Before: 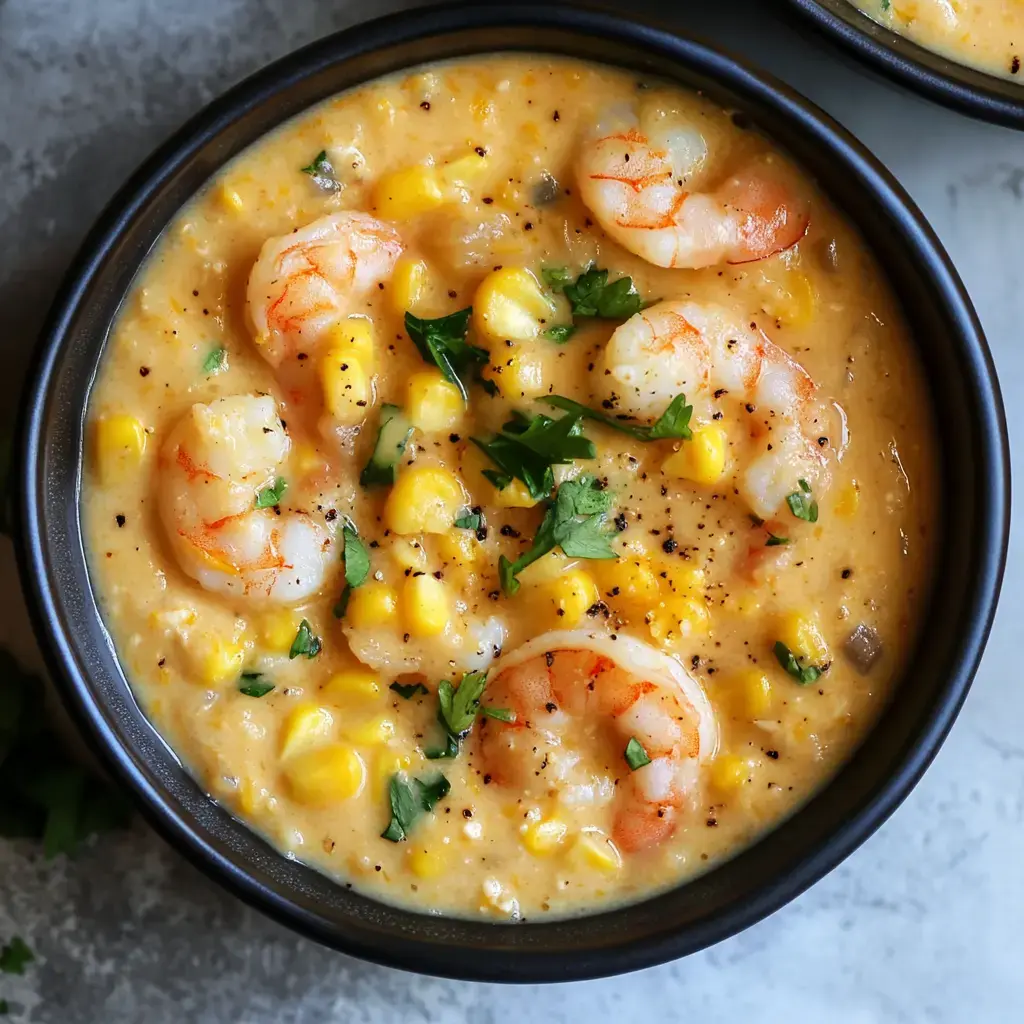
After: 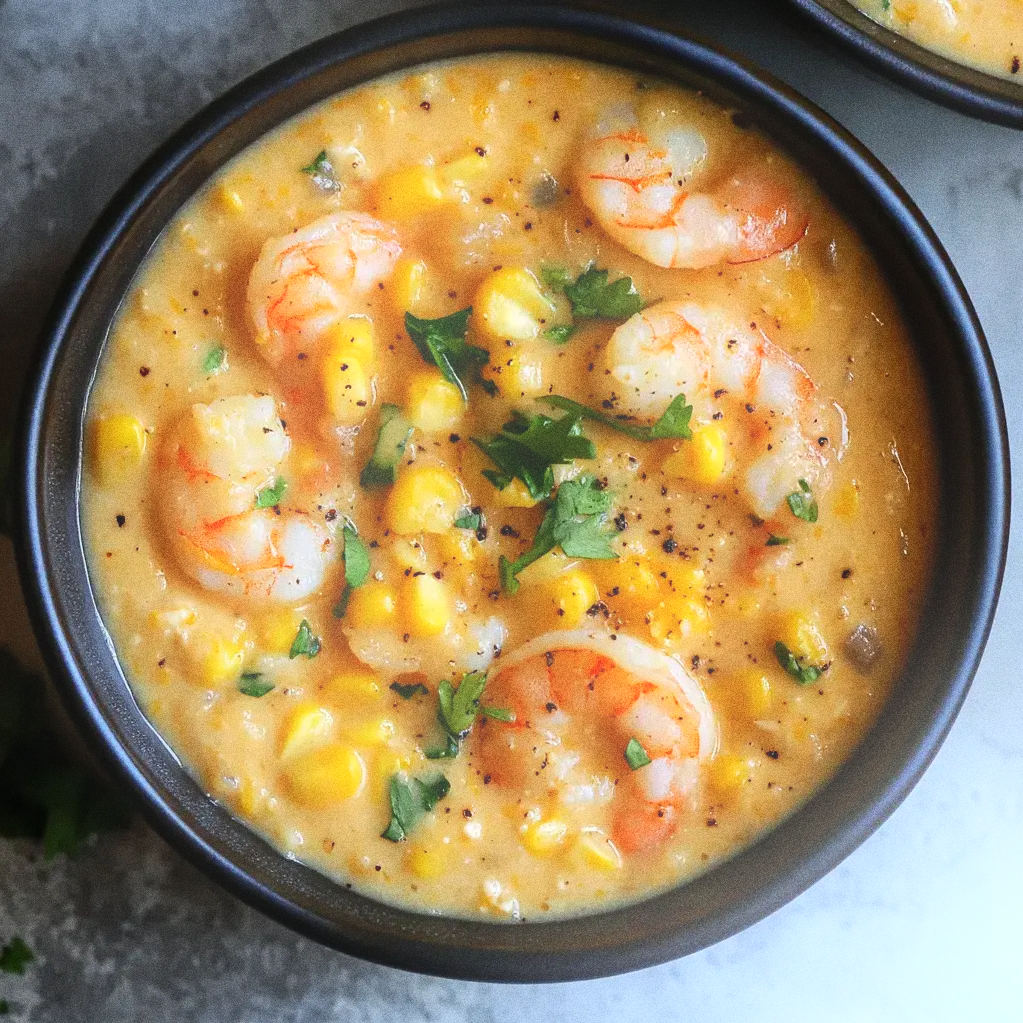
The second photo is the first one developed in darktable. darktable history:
grain: coarseness 0.09 ISO, strength 40%
bloom: on, module defaults
